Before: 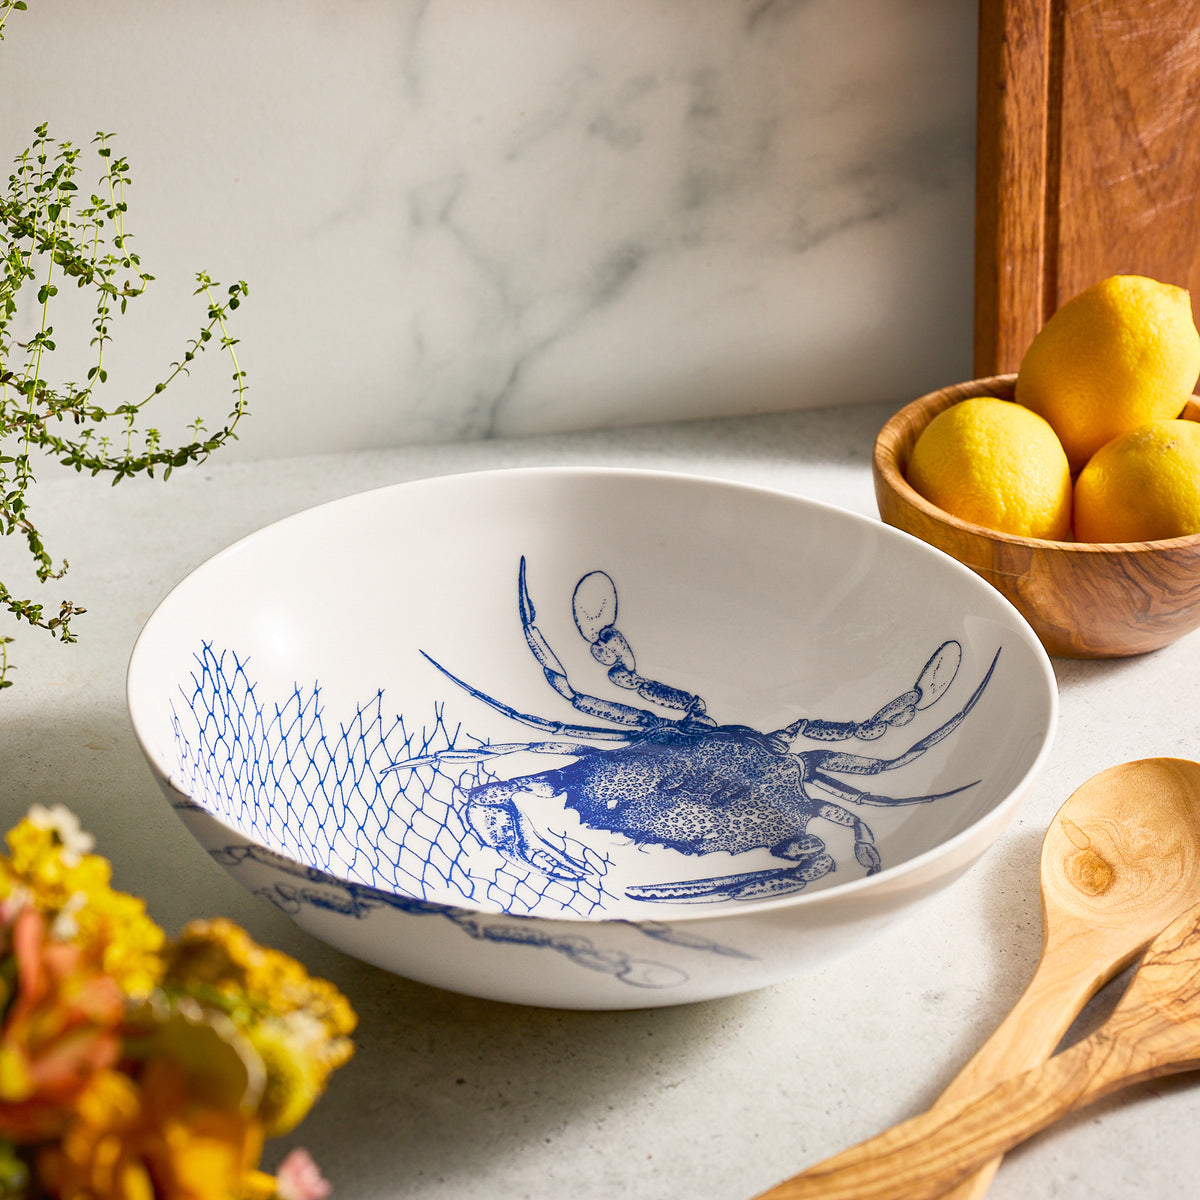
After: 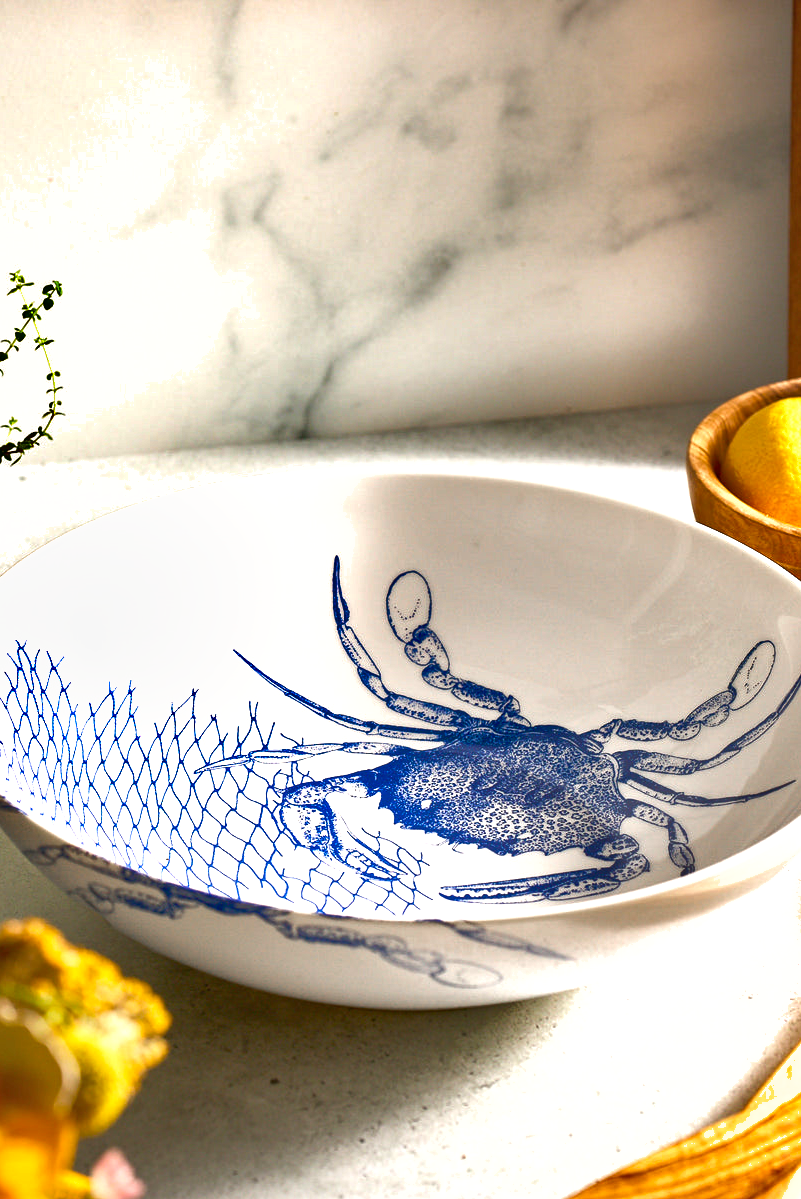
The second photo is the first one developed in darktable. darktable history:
shadows and highlights: shadows 52.8, highlights color adjustment 78.12%, soften with gaussian
crop and rotate: left 15.521%, right 17.71%
exposure: black level correction 0, exposure 0.694 EV, compensate exposure bias true, compensate highlight preservation false
tone equalizer: edges refinement/feathering 500, mask exposure compensation -1.57 EV, preserve details no
